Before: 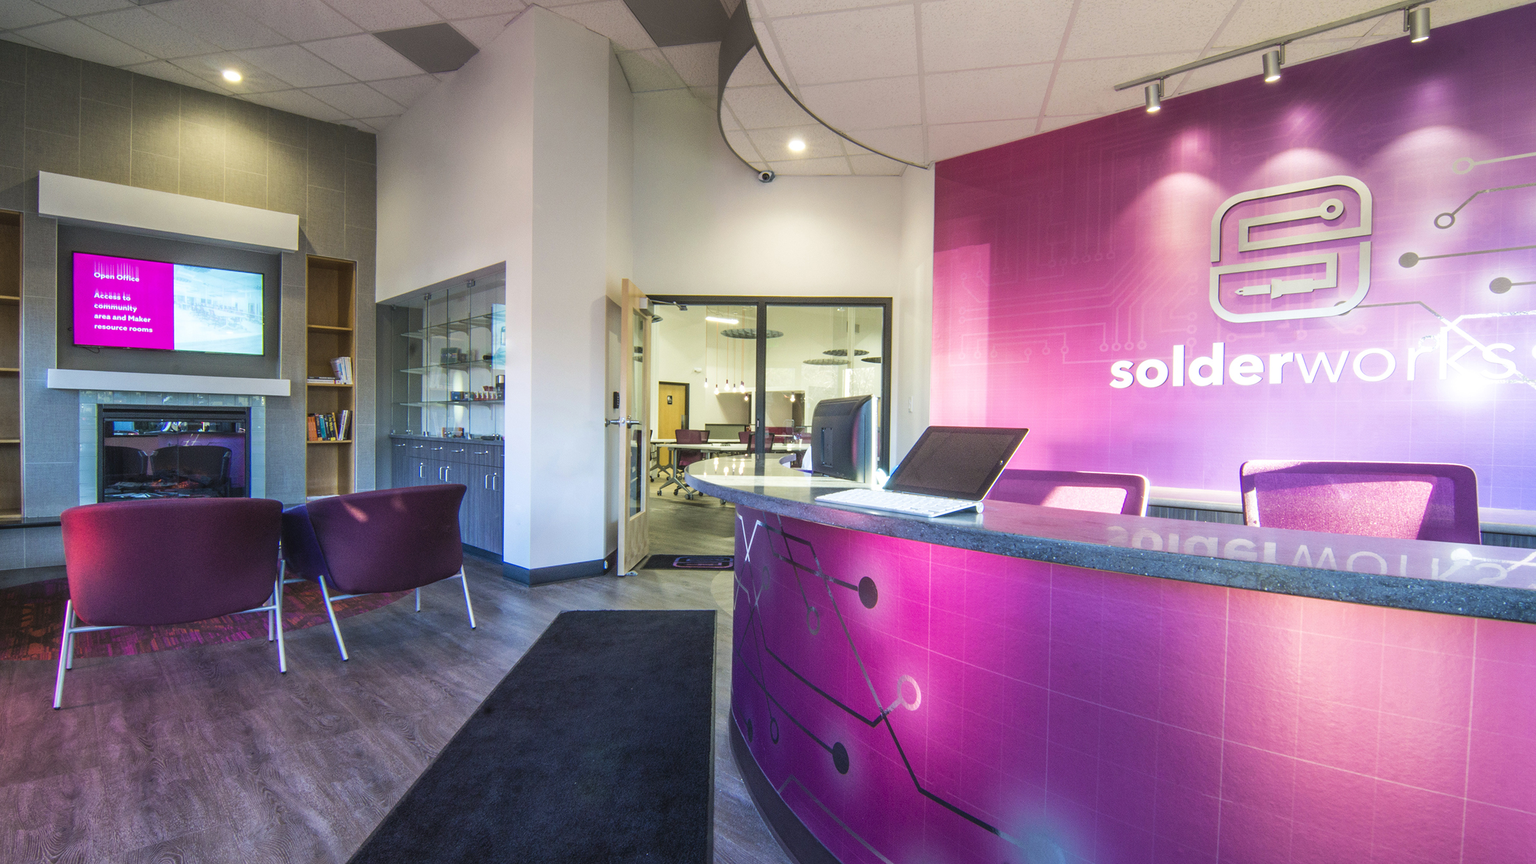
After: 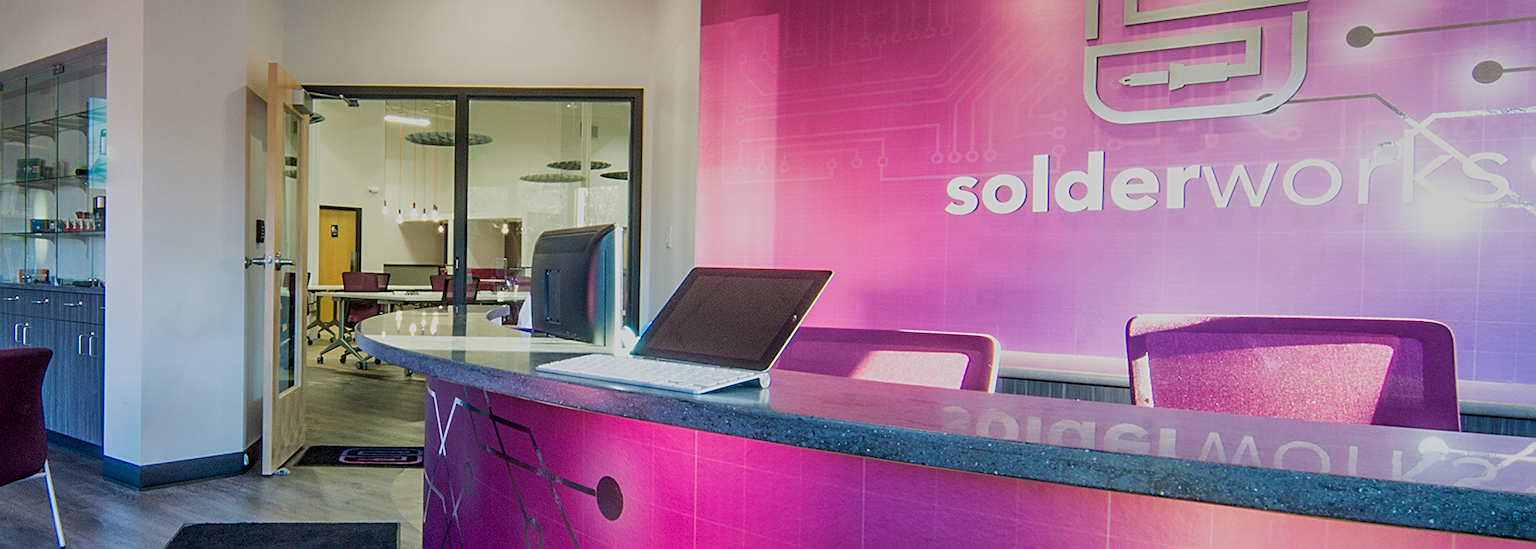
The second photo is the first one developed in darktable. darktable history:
crop and rotate: left 27.938%, top 27.046%, bottom 27.046%
sharpen: on, module defaults
shadows and highlights: soften with gaussian
exposure: black level correction 0.009, exposure -0.637 EV, compensate highlight preservation false
